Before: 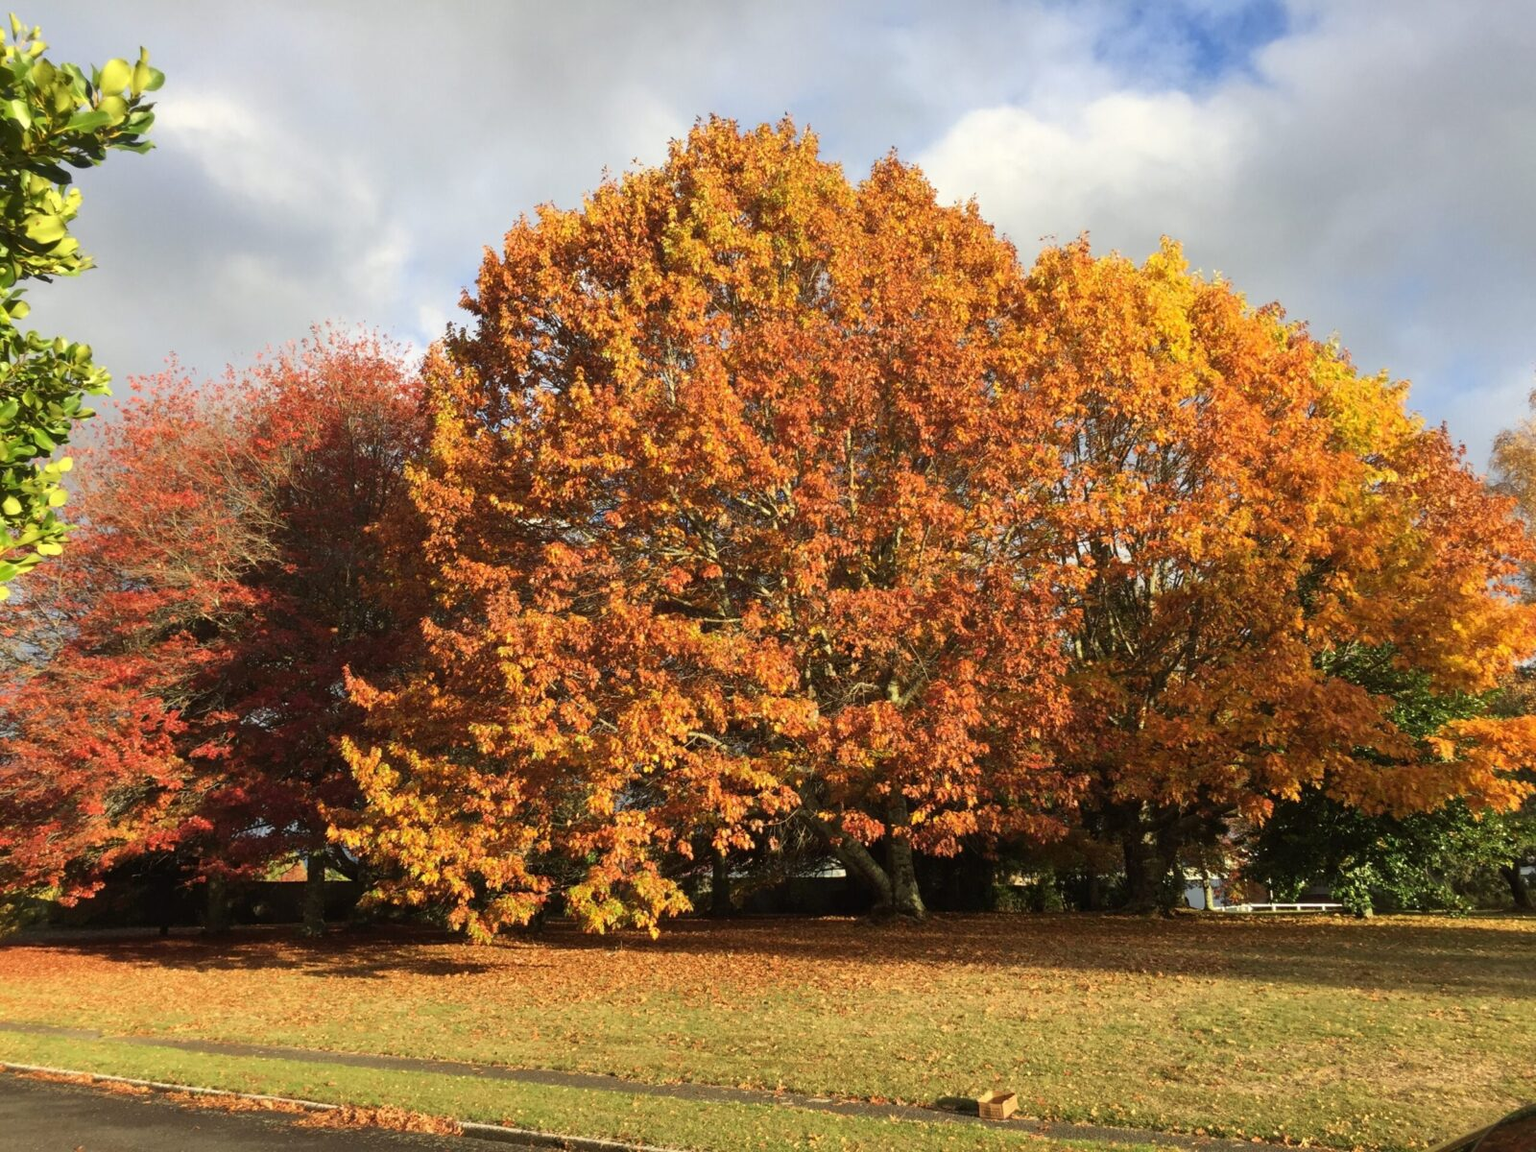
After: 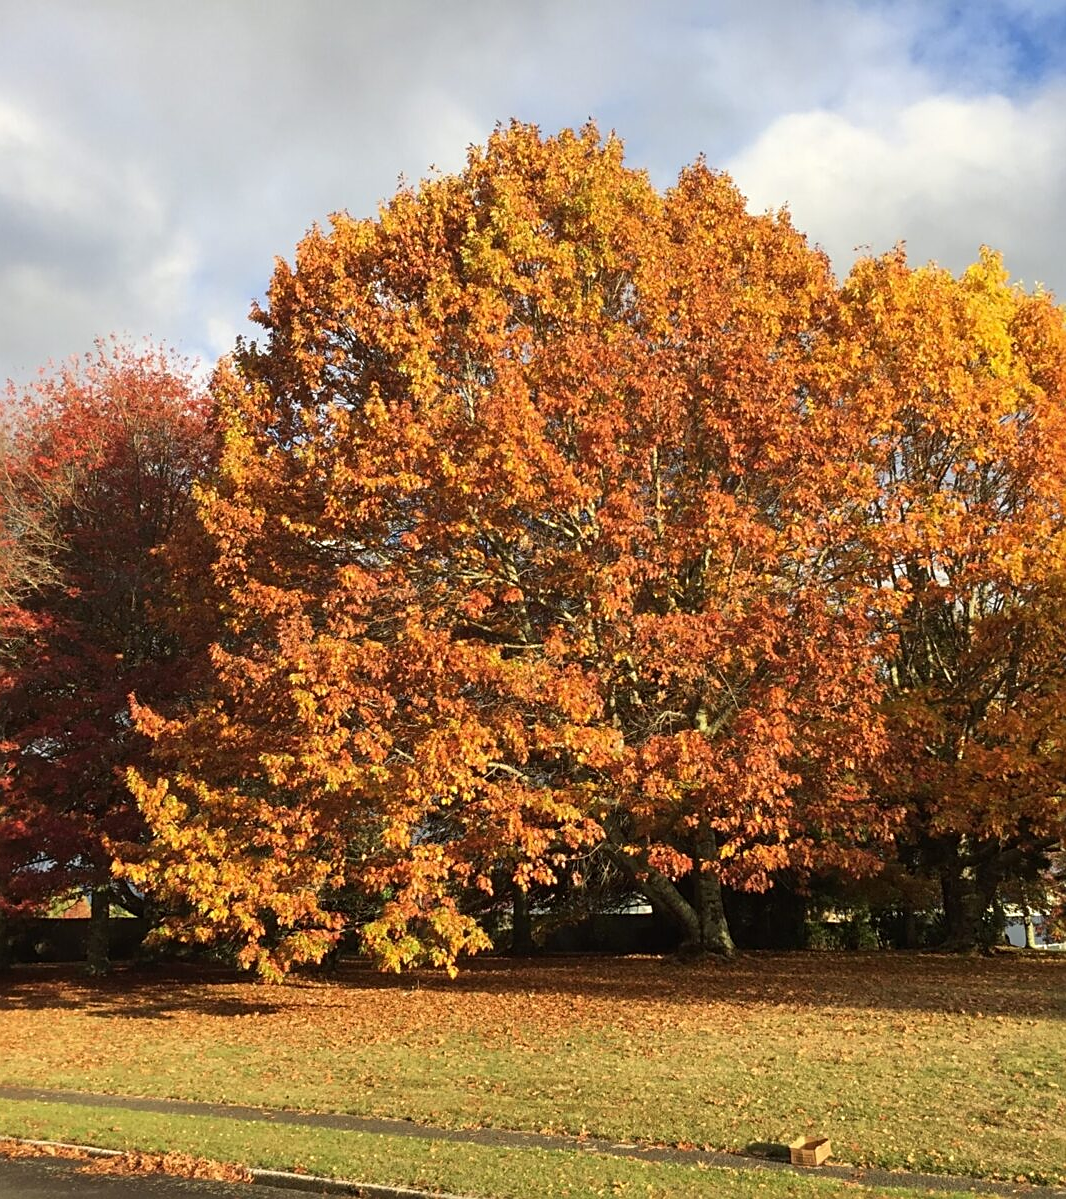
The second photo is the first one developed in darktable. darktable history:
crop and rotate: left 14.365%, right 18.979%
sharpen: on, module defaults
